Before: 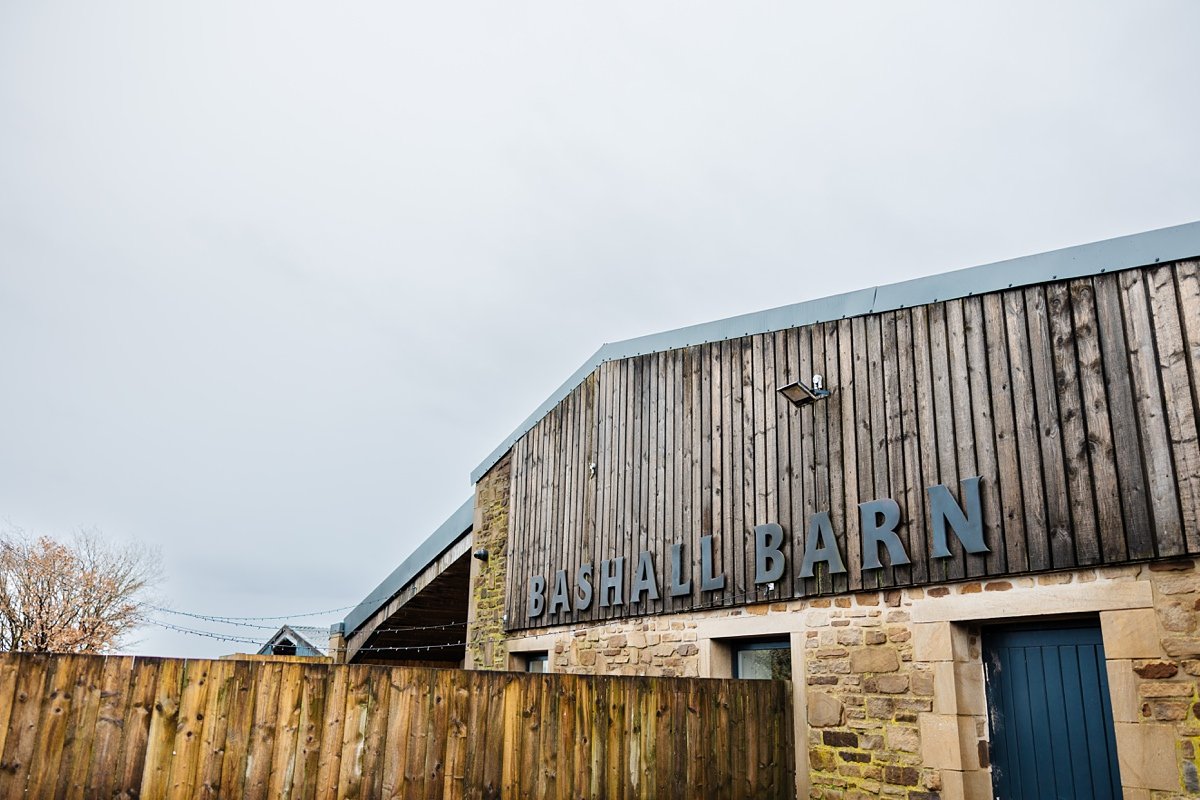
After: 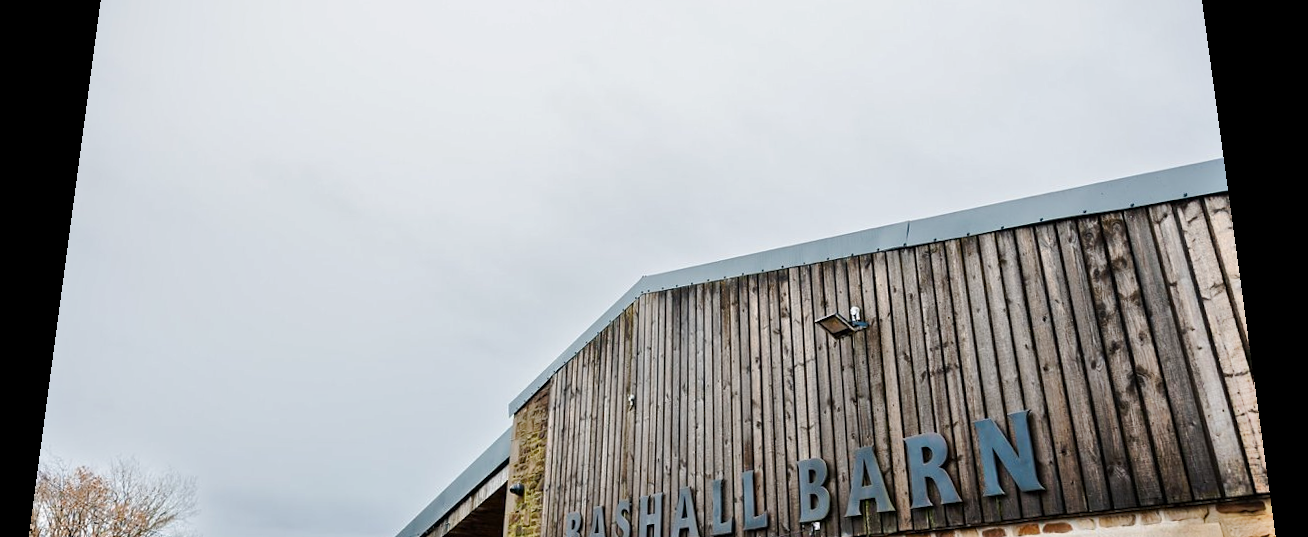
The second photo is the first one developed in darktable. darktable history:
rotate and perspective: rotation 0.128°, lens shift (vertical) -0.181, lens shift (horizontal) -0.044, shear 0.001, automatic cropping off
crop and rotate: top 4.848%, bottom 29.503%
color balance rgb: perceptual saturation grading › global saturation 20%, perceptual saturation grading › highlights -50%, perceptual saturation grading › shadows 30%
tone curve: curves: ch0 [(0, 0) (0.003, 0.002) (0.011, 0.009) (0.025, 0.02) (0.044, 0.035) (0.069, 0.055) (0.1, 0.08) (0.136, 0.109) (0.177, 0.142) (0.224, 0.179) (0.277, 0.222) (0.335, 0.268) (0.399, 0.329) (0.468, 0.409) (0.543, 0.495) (0.623, 0.579) (0.709, 0.669) (0.801, 0.767) (0.898, 0.885) (1, 1)], preserve colors none
shadows and highlights: shadows 75, highlights -25, soften with gaussian
